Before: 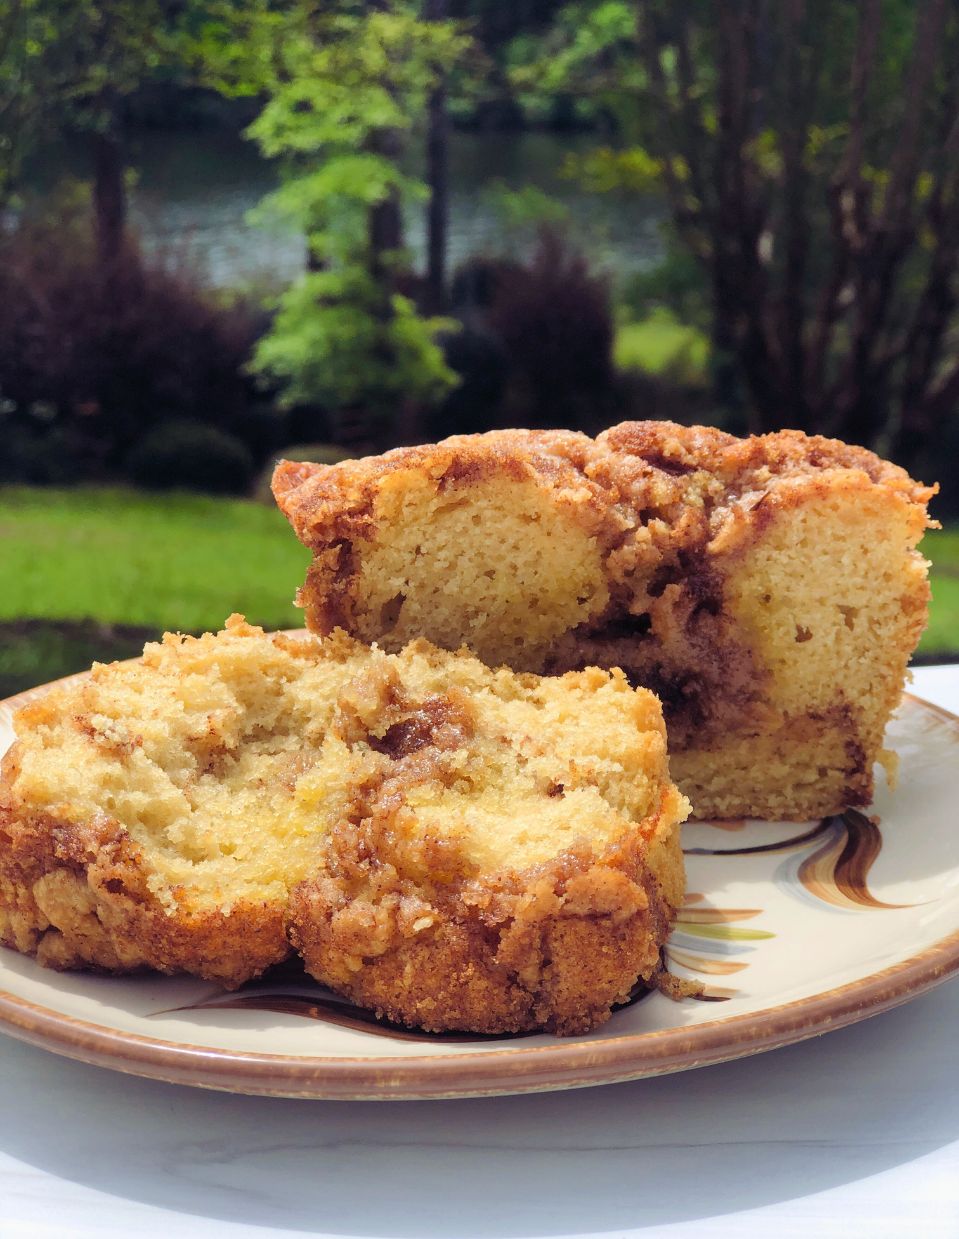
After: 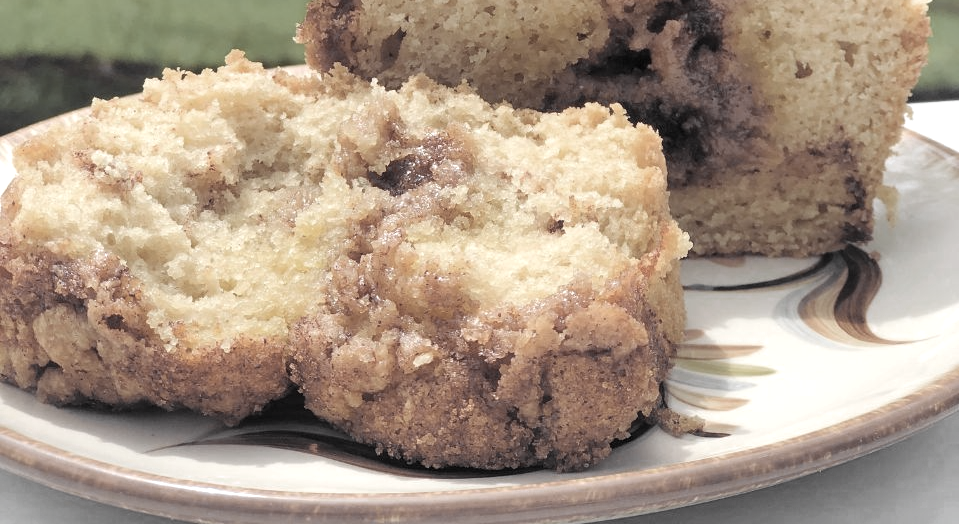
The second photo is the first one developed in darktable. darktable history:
crop: top 45.53%, bottom 12.174%
exposure: exposure 0.433 EV, compensate highlight preservation false
color zones: curves: ch0 [(0, 0.613) (0.01, 0.613) (0.245, 0.448) (0.498, 0.529) (0.642, 0.665) (0.879, 0.777) (0.99, 0.613)]; ch1 [(0, 0.035) (0.121, 0.189) (0.259, 0.197) (0.415, 0.061) (0.589, 0.022) (0.732, 0.022) (0.857, 0.026) (0.991, 0.053)]
